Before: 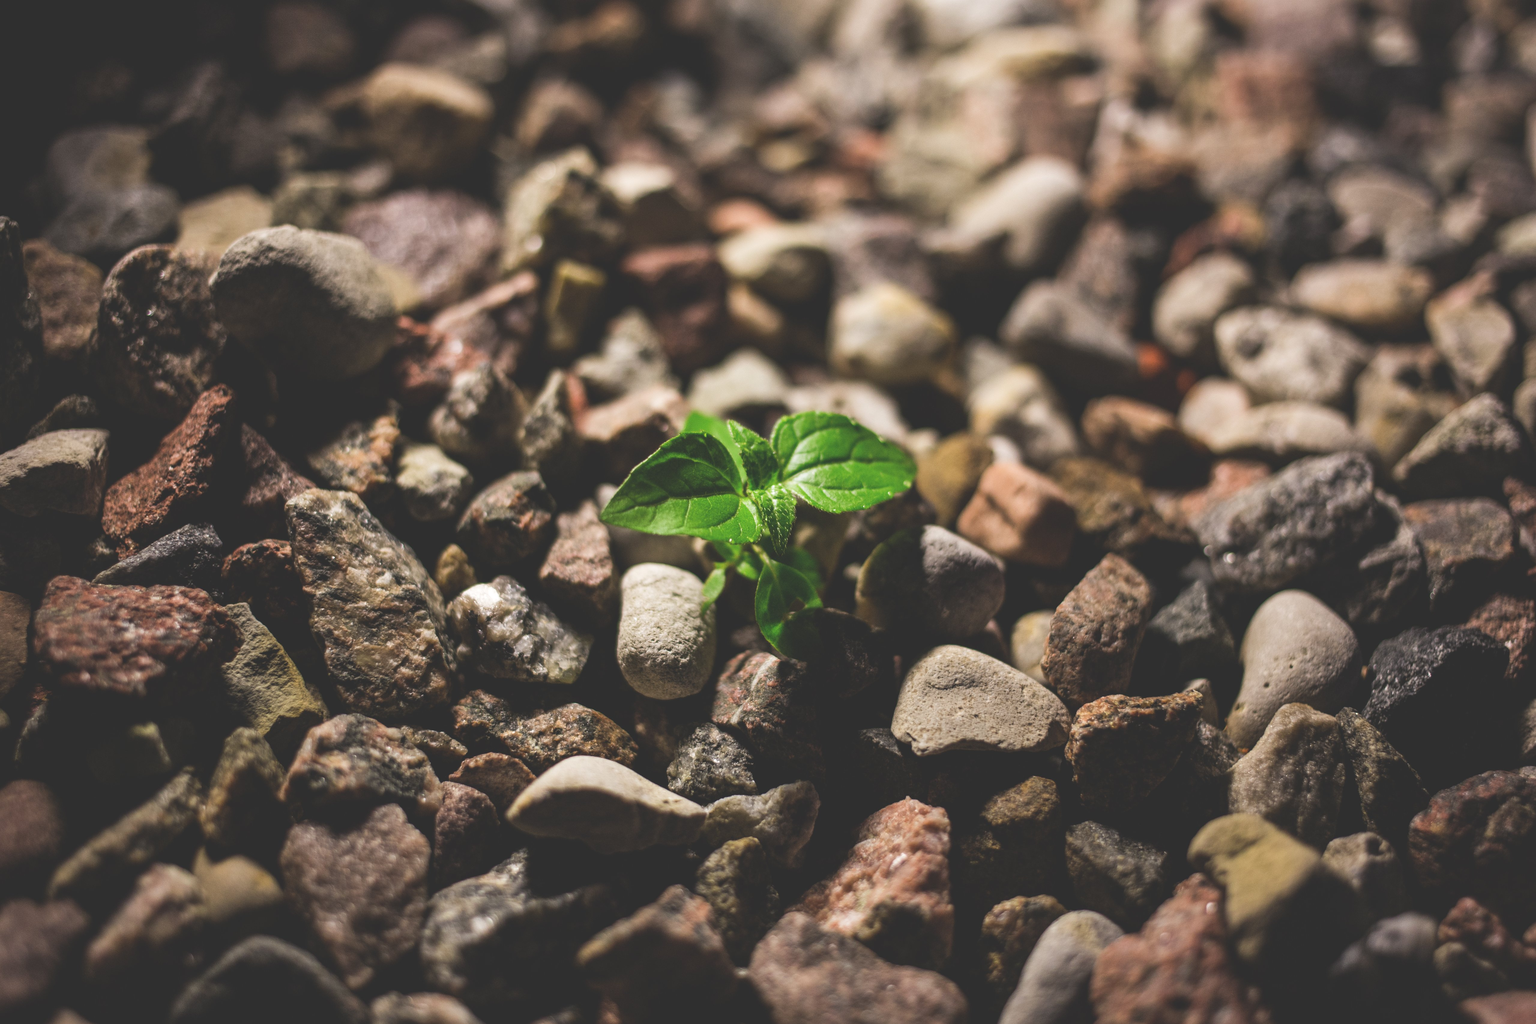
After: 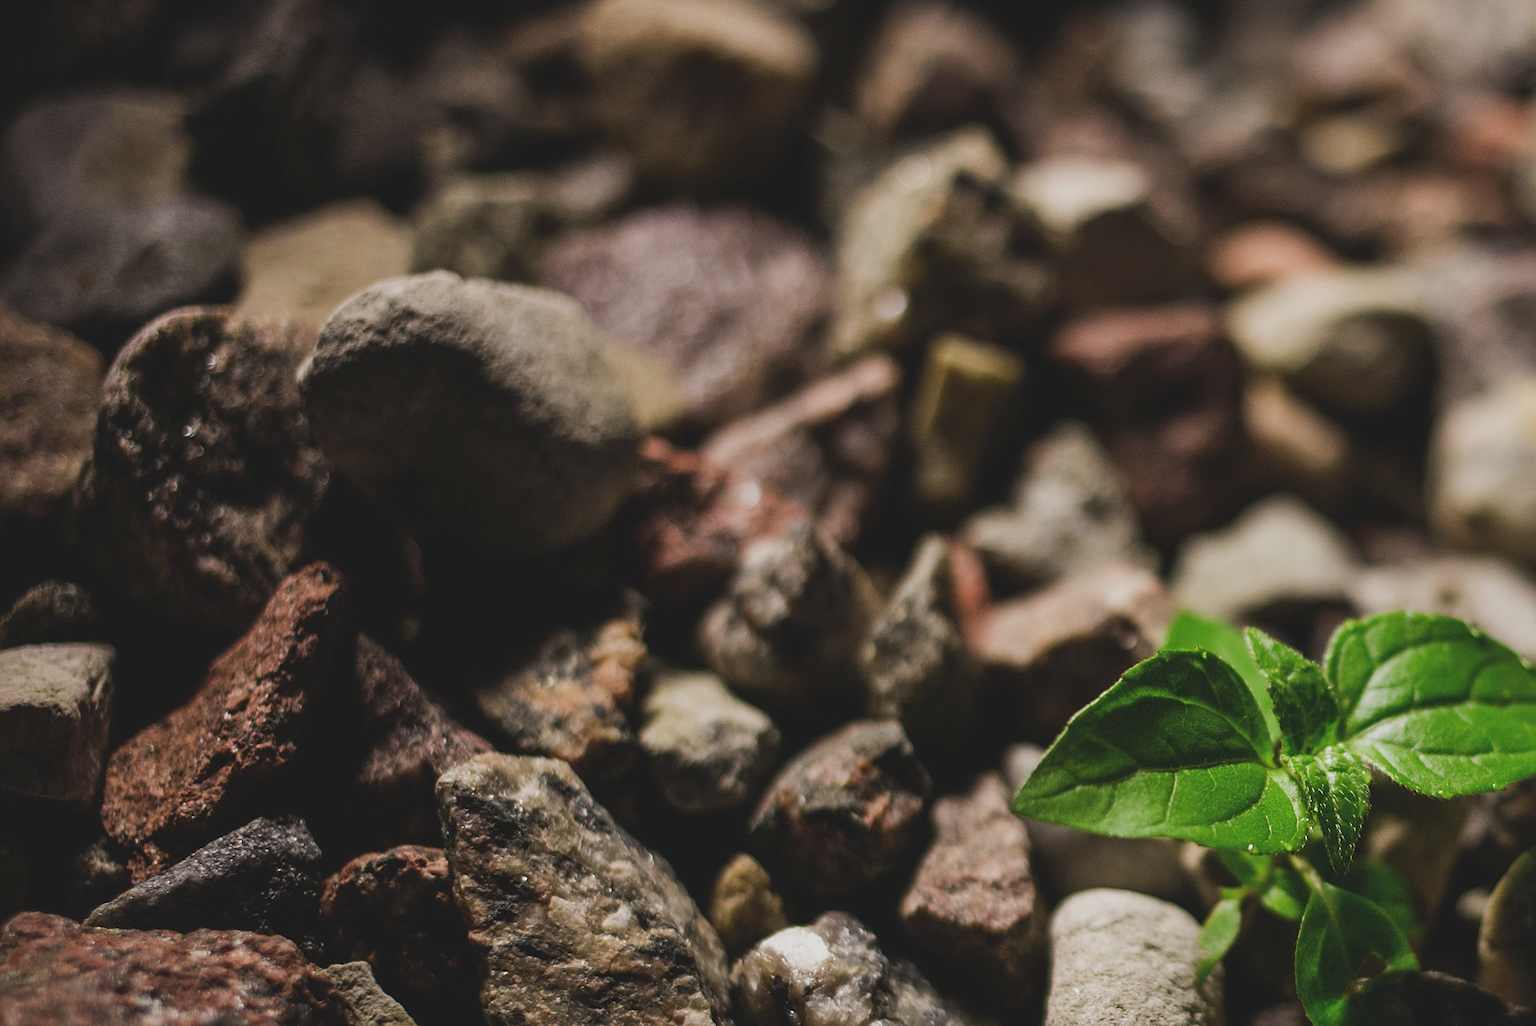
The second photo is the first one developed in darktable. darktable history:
sharpen: on, module defaults
crop and rotate: left 3.047%, top 7.509%, right 42.236%, bottom 37.598%
exposure: black level correction 0.011, exposure -0.478 EV, compensate highlight preservation false
